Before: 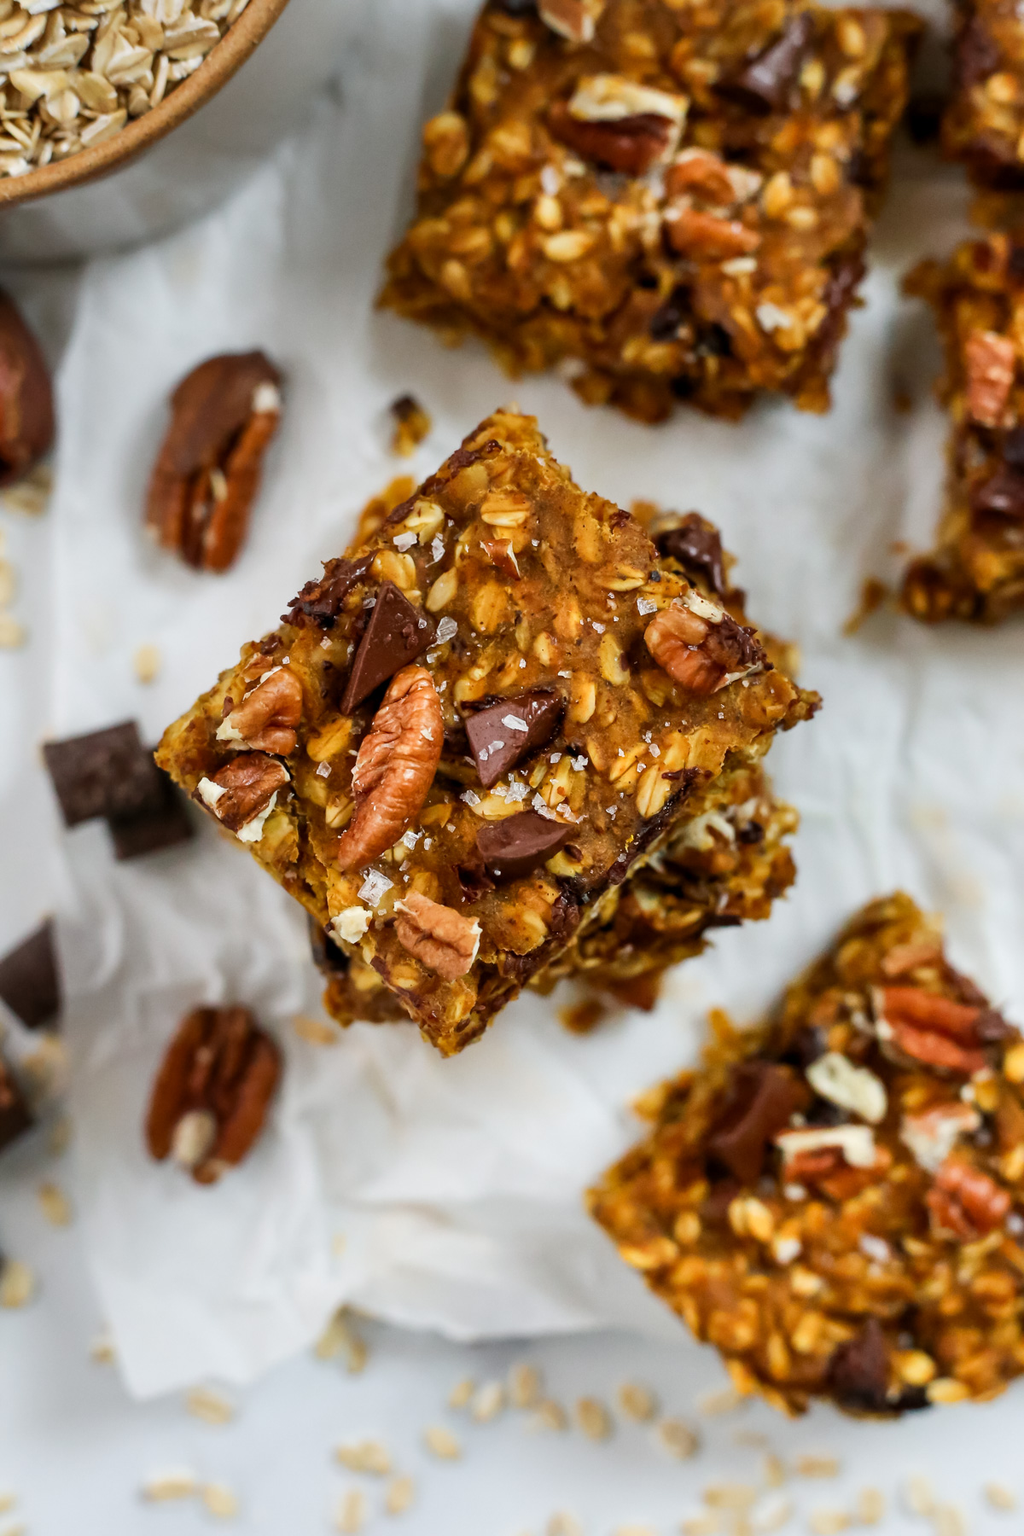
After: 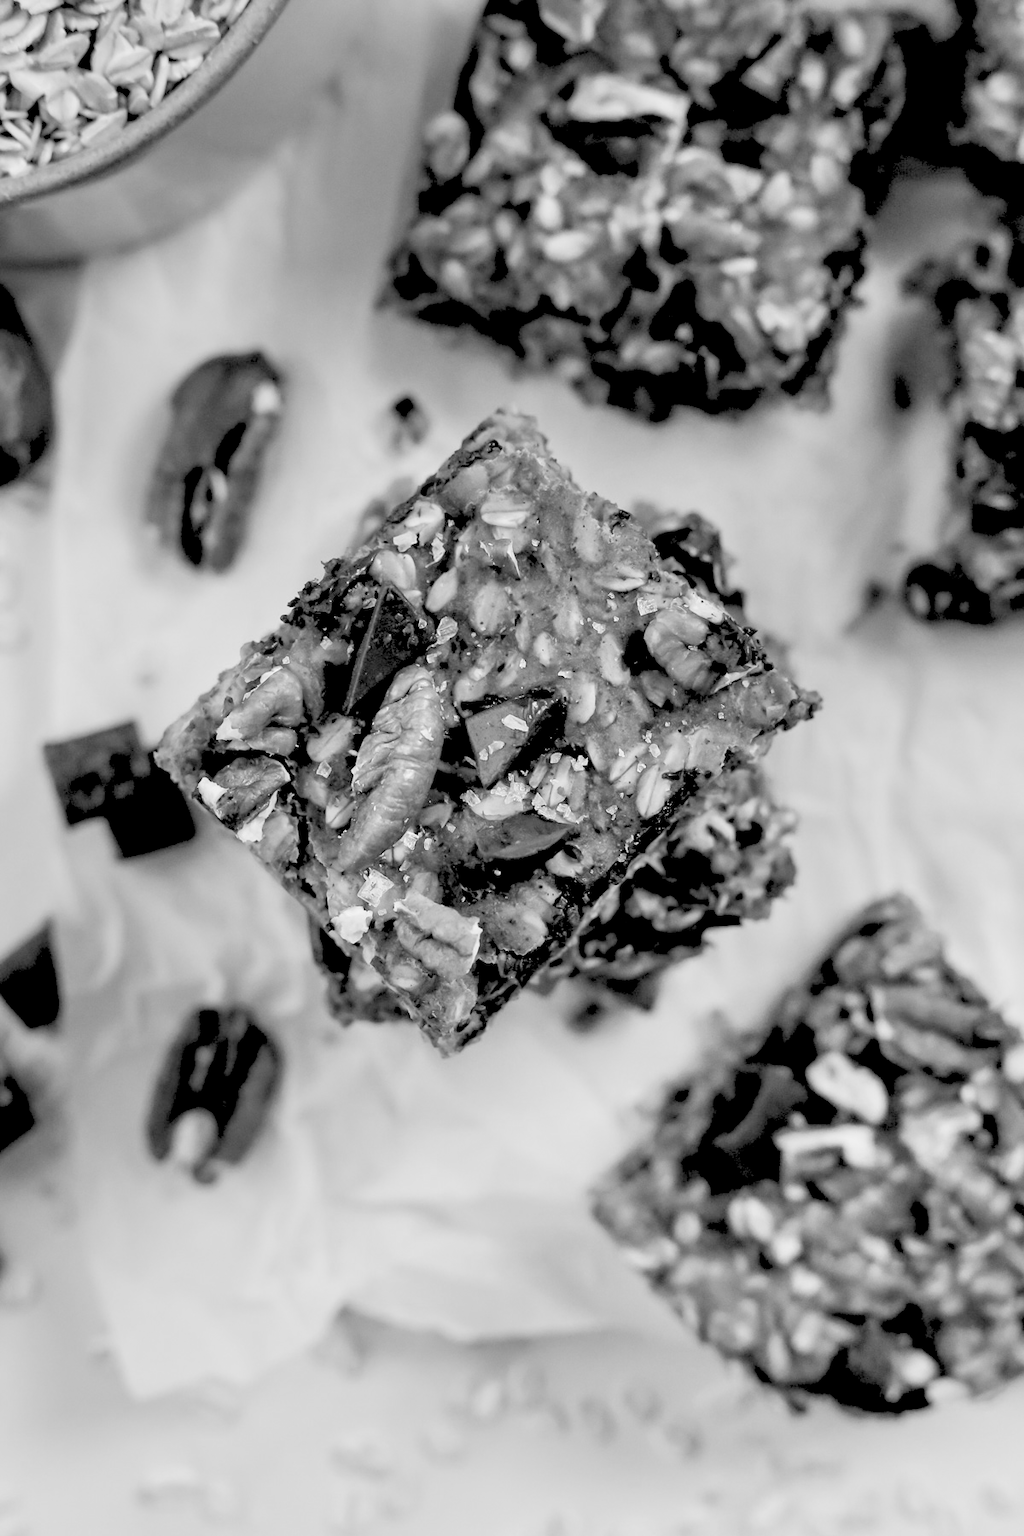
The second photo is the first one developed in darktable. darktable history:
rgb levels: levels [[0.027, 0.429, 0.996], [0, 0.5, 1], [0, 0.5, 1]]
monochrome: a 30.25, b 92.03
velvia: strength 45%
